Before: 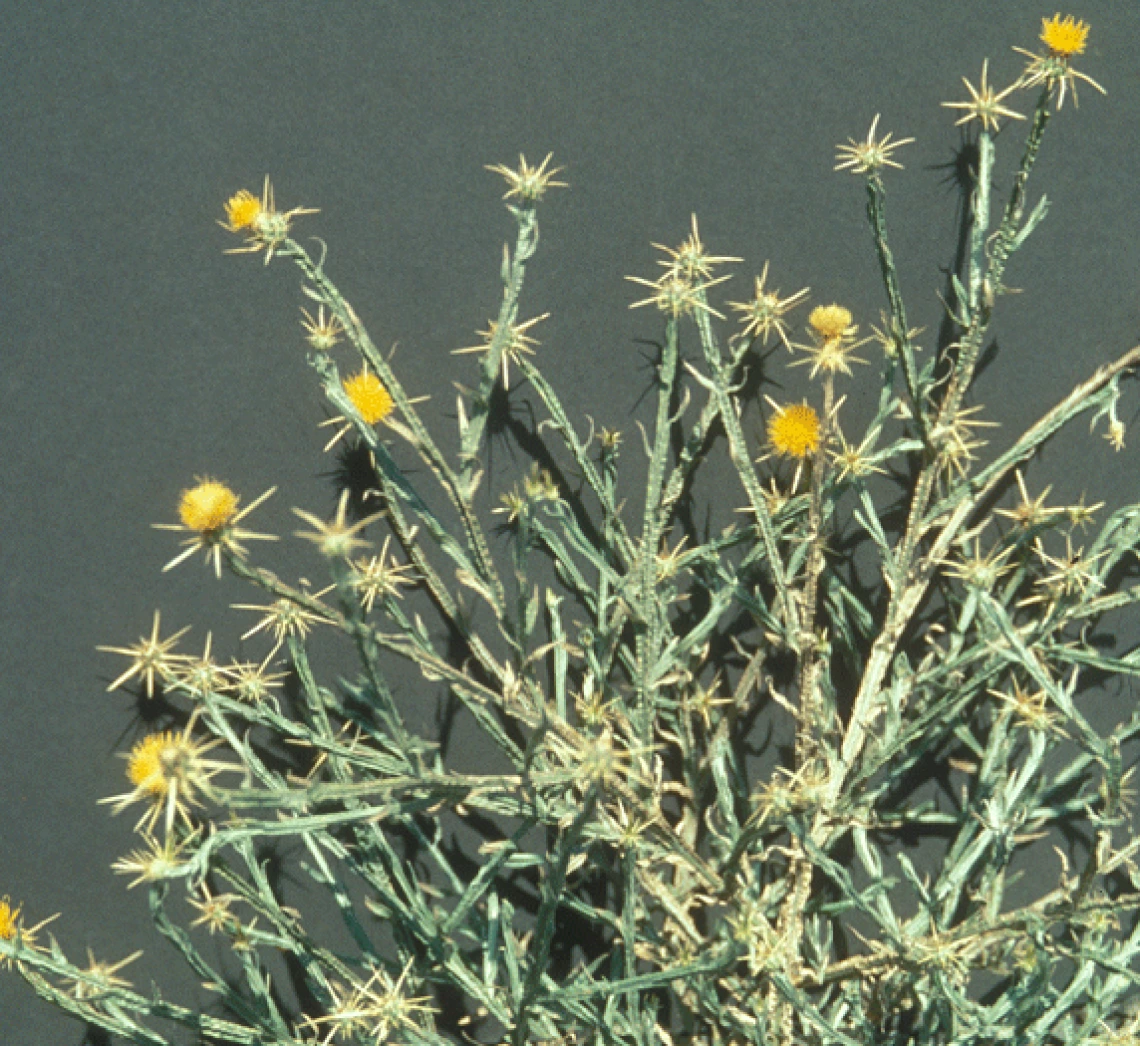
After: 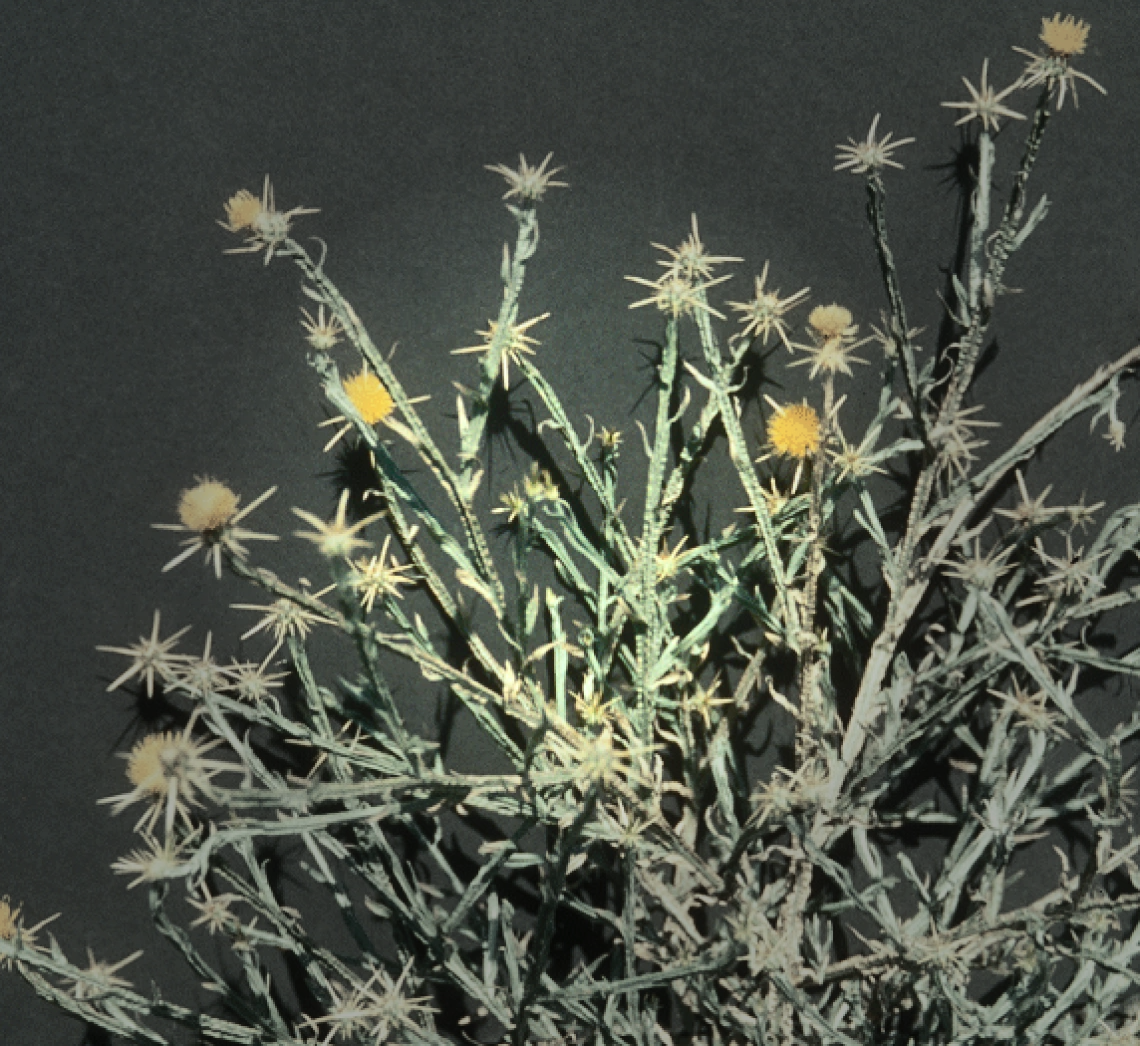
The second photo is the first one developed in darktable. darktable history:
contrast brightness saturation: contrast 0.28
vignetting: fall-off start 31.28%, fall-off radius 34.64%, brightness -0.575
